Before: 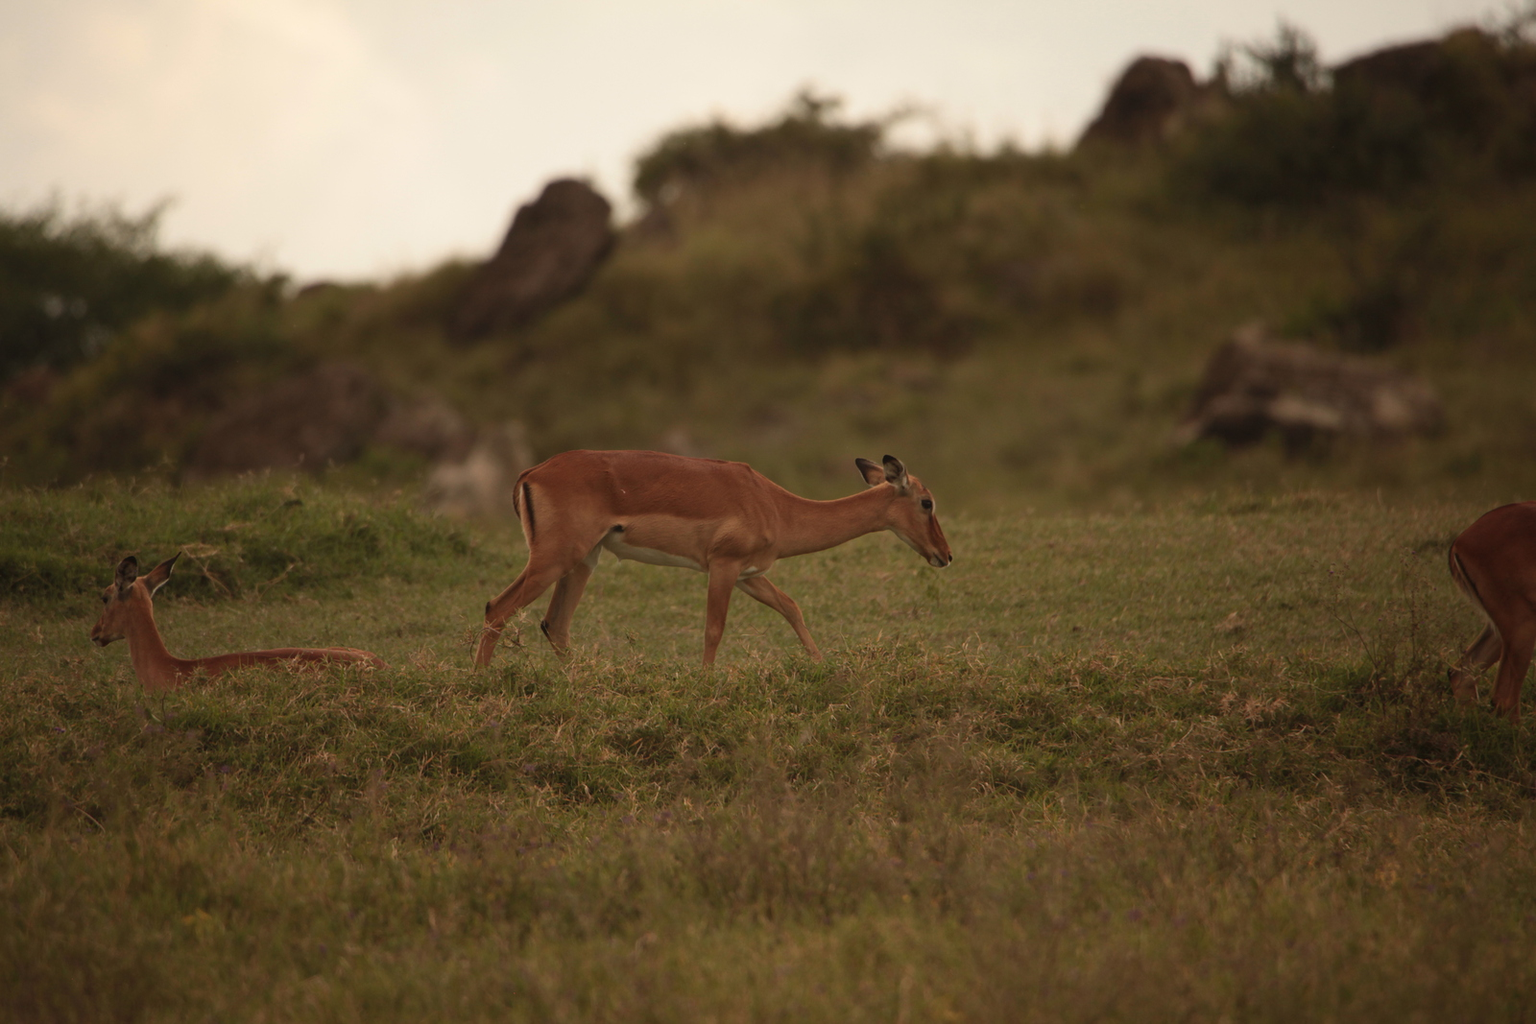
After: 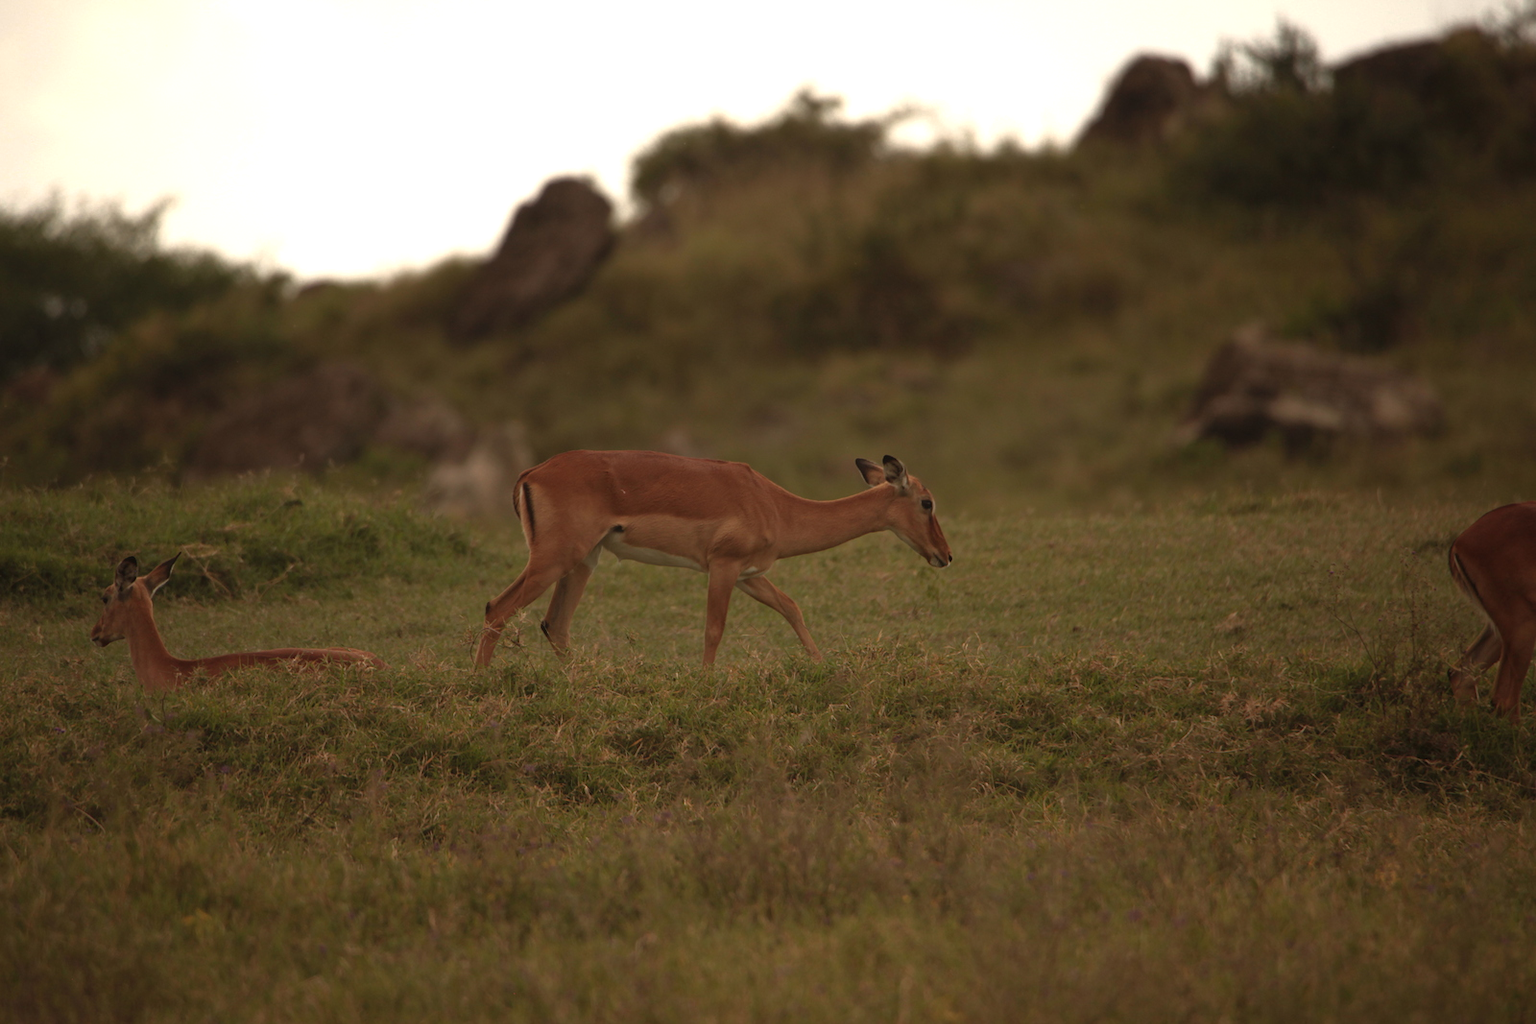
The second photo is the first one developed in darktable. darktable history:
tone equalizer: -8 EV 0.001 EV, -7 EV -0.001 EV, -6 EV 0.004 EV, -5 EV -0.021 EV, -4 EV -0.133 EV, -3 EV -0.178 EV, -2 EV 0.259 EV, -1 EV 0.728 EV, +0 EV 0.501 EV, edges refinement/feathering 500, mask exposure compensation -1.57 EV, preserve details no
